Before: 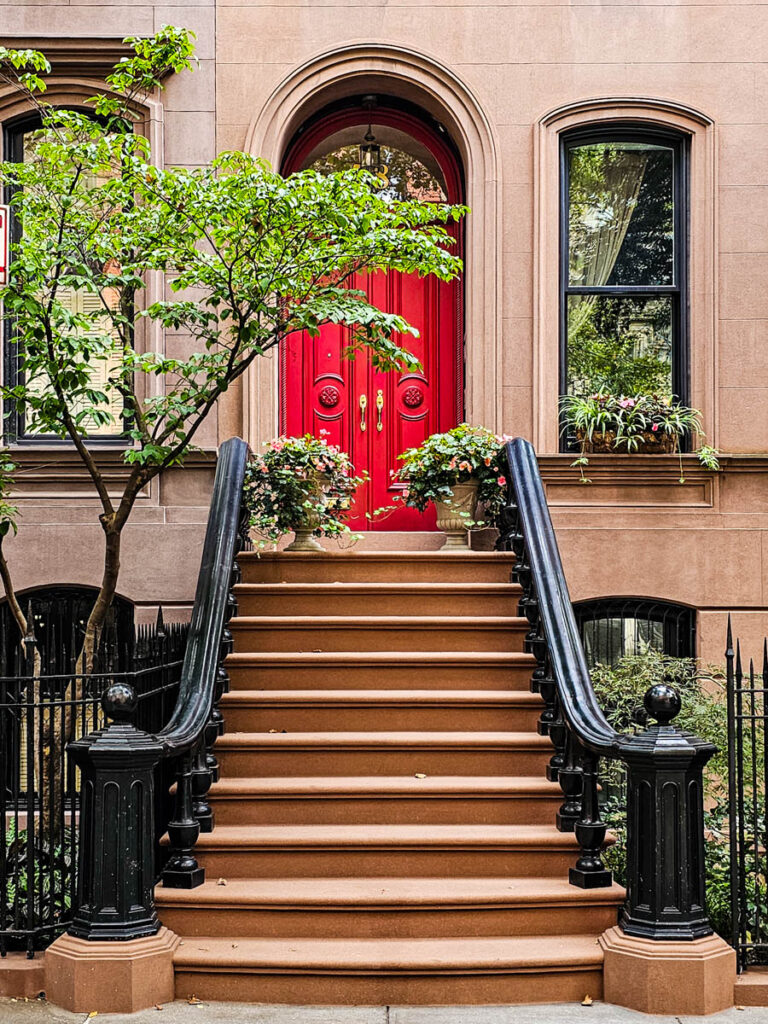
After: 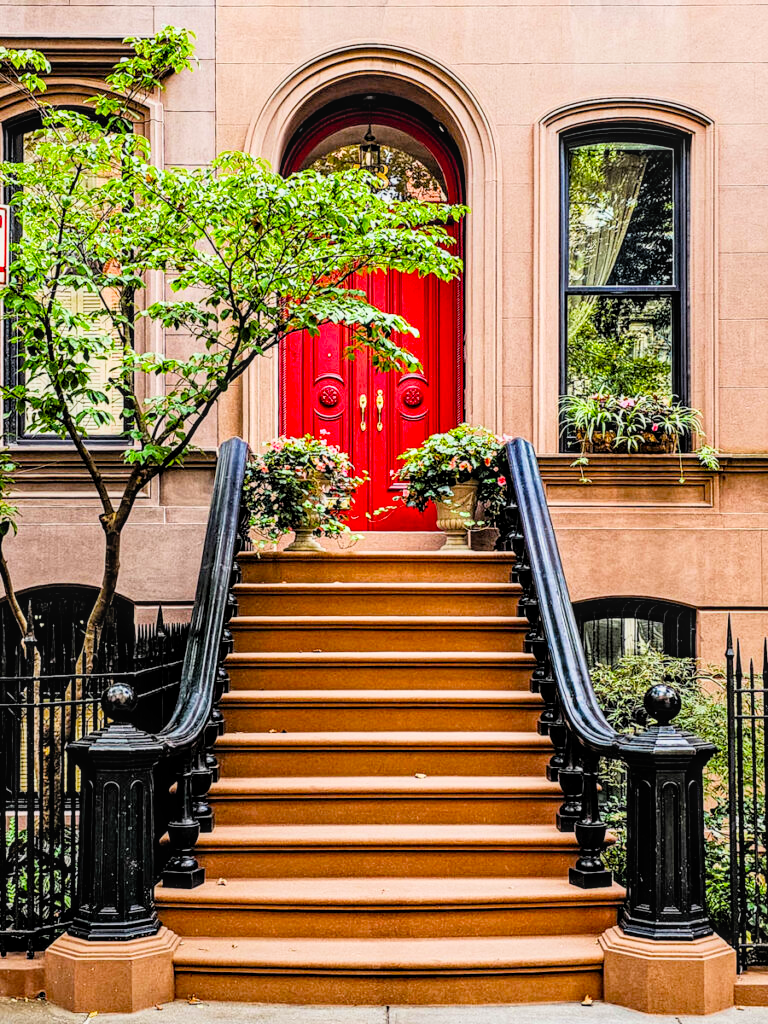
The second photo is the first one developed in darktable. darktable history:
exposure: black level correction 0, exposure 0.7 EV, compensate exposure bias true, compensate highlight preservation false
local contrast: on, module defaults
filmic rgb: black relative exposure -7.75 EV, white relative exposure 4.4 EV, threshold 3 EV, target black luminance 0%, hardness 3.76, latitude 50.51%, contrast 1.074, highlights saturation mix 10%, shadows ↔ highlights balance -0.22%, color science v4 (2020), enable highlight reconstruction true
